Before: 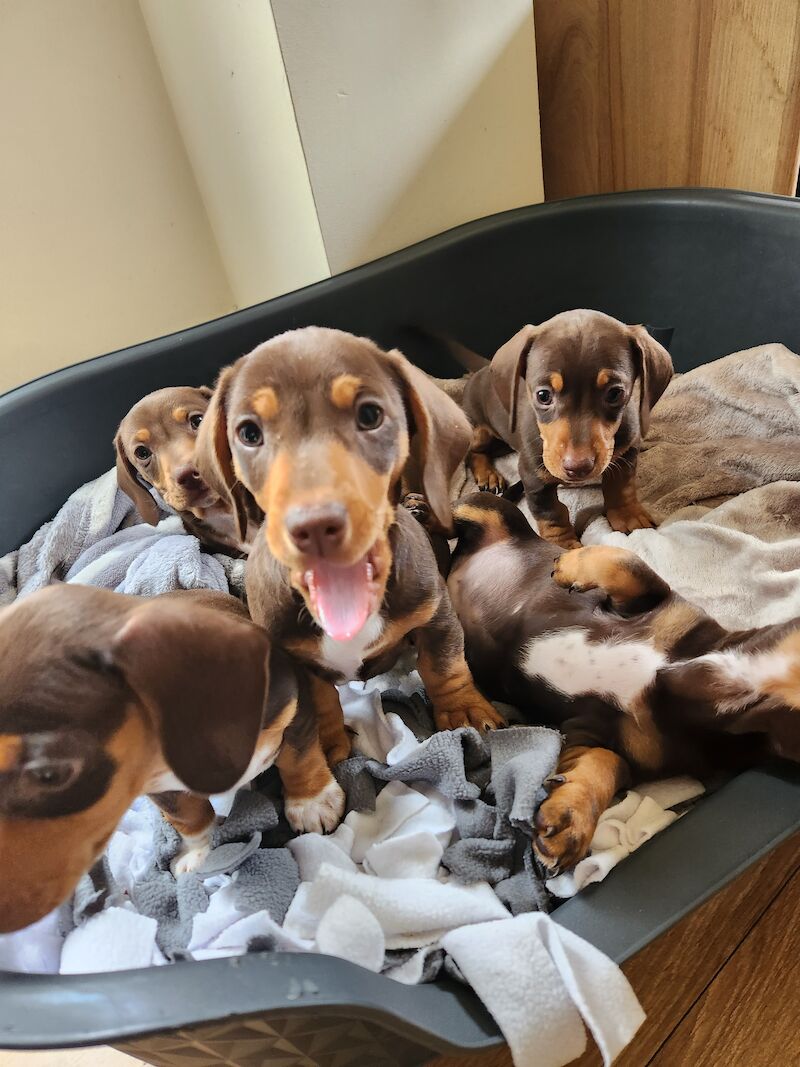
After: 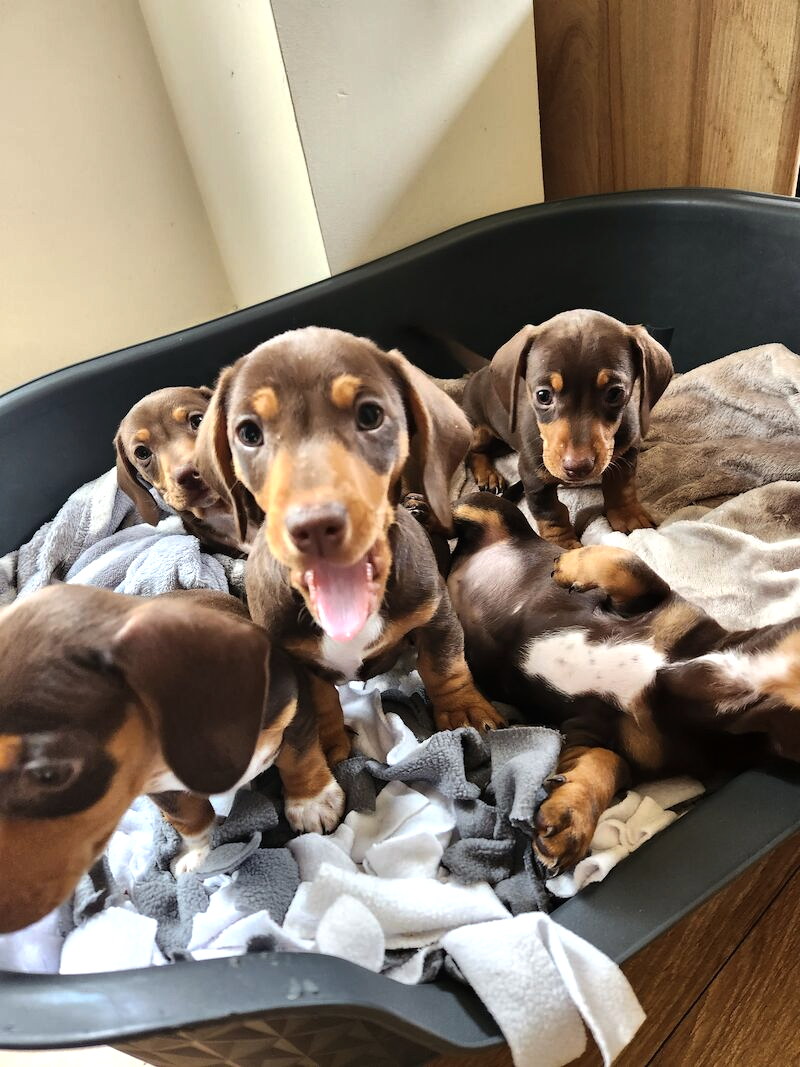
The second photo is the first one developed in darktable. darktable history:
color balance rgb: perceptual saturation grading › global saturation -2.267%, perceptual saturation grading › highlights -8.142%, perceptual saturation grading › mid-tones 7.63%, perceptual saturation grading › shadows 4.382%, perceptual brilliance grading › global brilliance 14.49%, perceptual brilliance grading › shadows -34.73%
